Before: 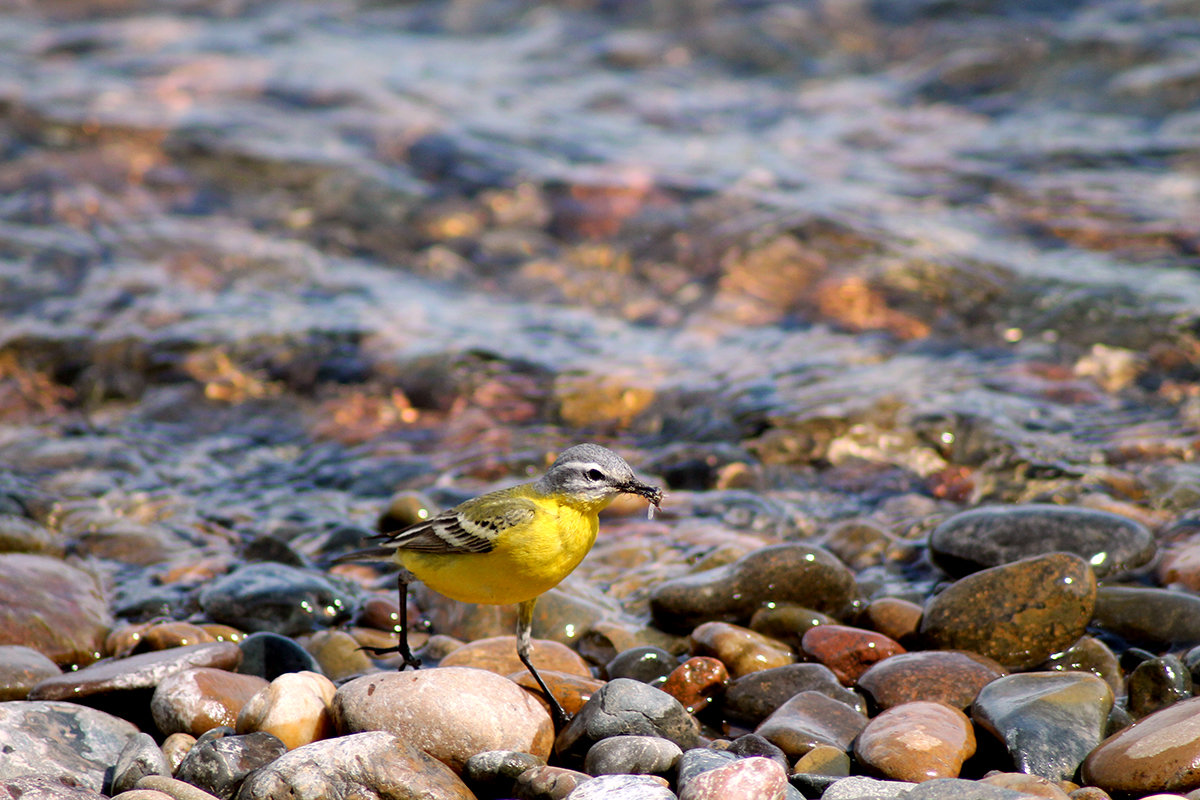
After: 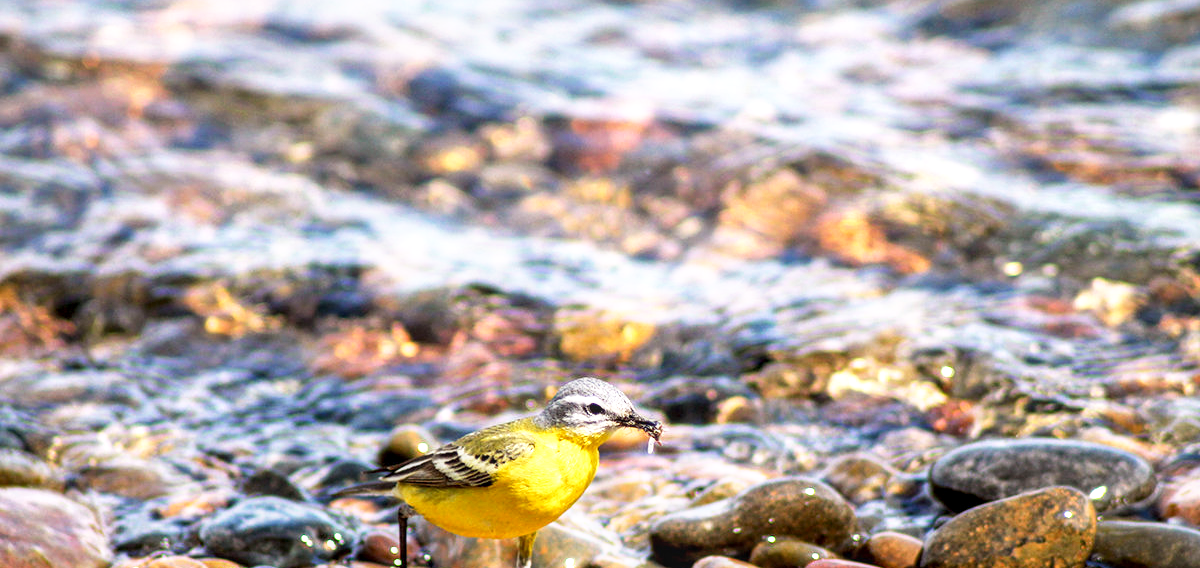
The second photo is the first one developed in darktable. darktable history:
crop and rotate: top 8.495%, bottom 20.486%
base curve: curves: ch0 [(0, 0) (0.495, 0.917) (1, 1)], preserve colors none
local contrast: on, module defaults
